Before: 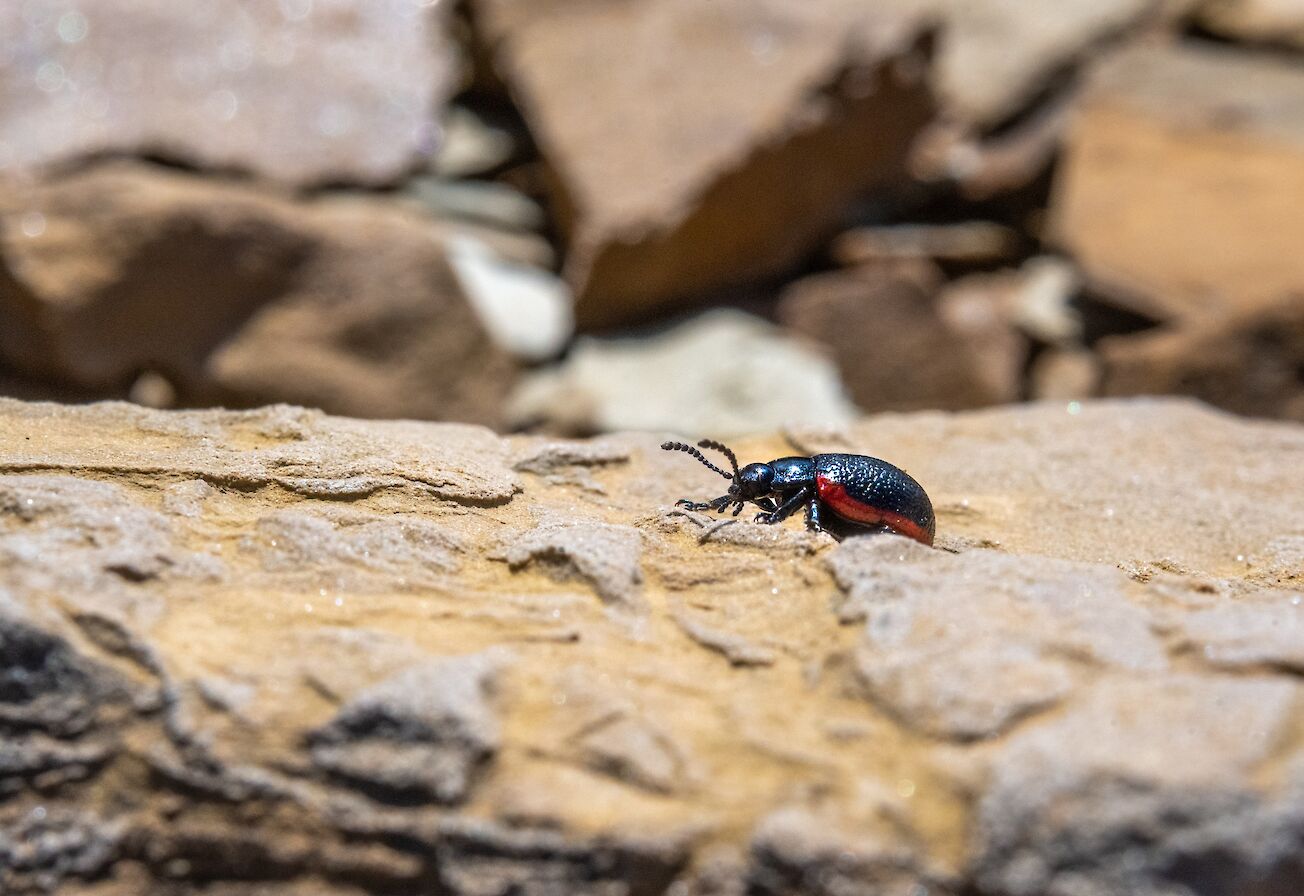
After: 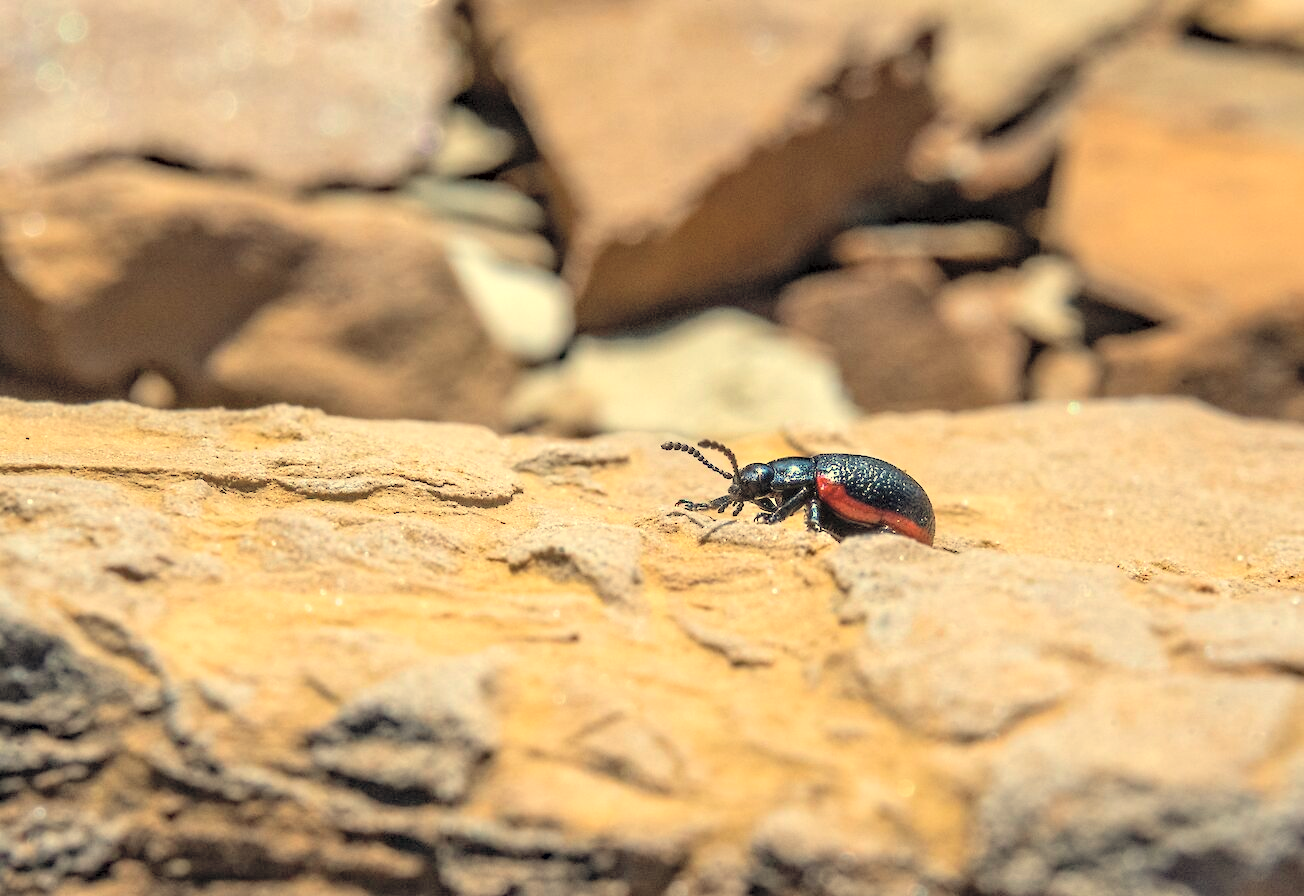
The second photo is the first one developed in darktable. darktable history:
contrast brightness saturation: brightness 0.28
haze removal: compatibility mode true, adaptive false
white balance: red 1.08, blue 0.791
